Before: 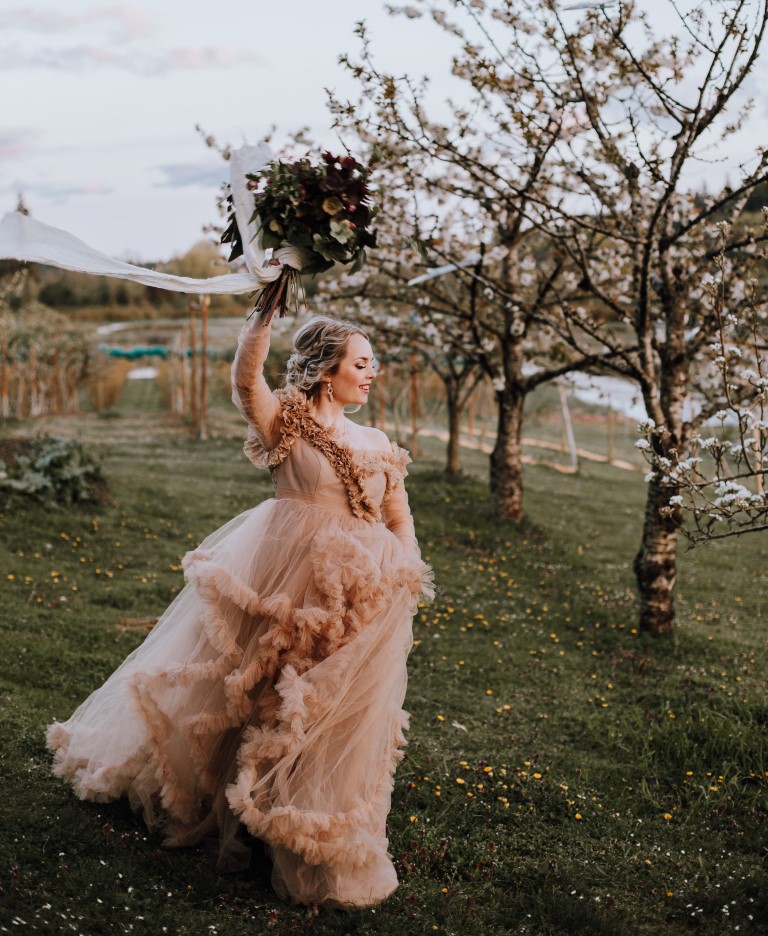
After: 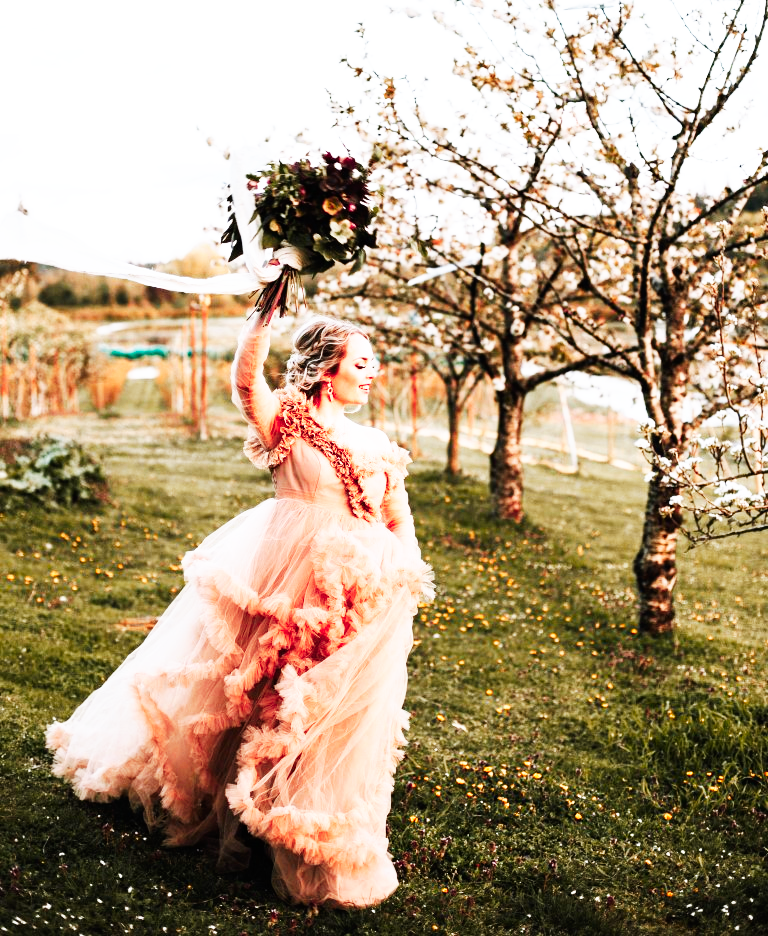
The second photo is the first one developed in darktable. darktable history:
base curve: curves: ch0 [(0, 0) (0.007, 0.004) (0.027, 0.03) (0.046, 0.07) (0.207, 0.54) (0.442, 0.872) (0.673, 0.972) (1, 1)], preserve colors none
exposure: exposure 0.559 EV, compensate highlight preservation false
color zones: curves: ch1 [(0.239, 0.552) (0.75, 0.5)]; ch2 [(0.25, 0.462) (0.749, 0.457)], mix 25.94%
